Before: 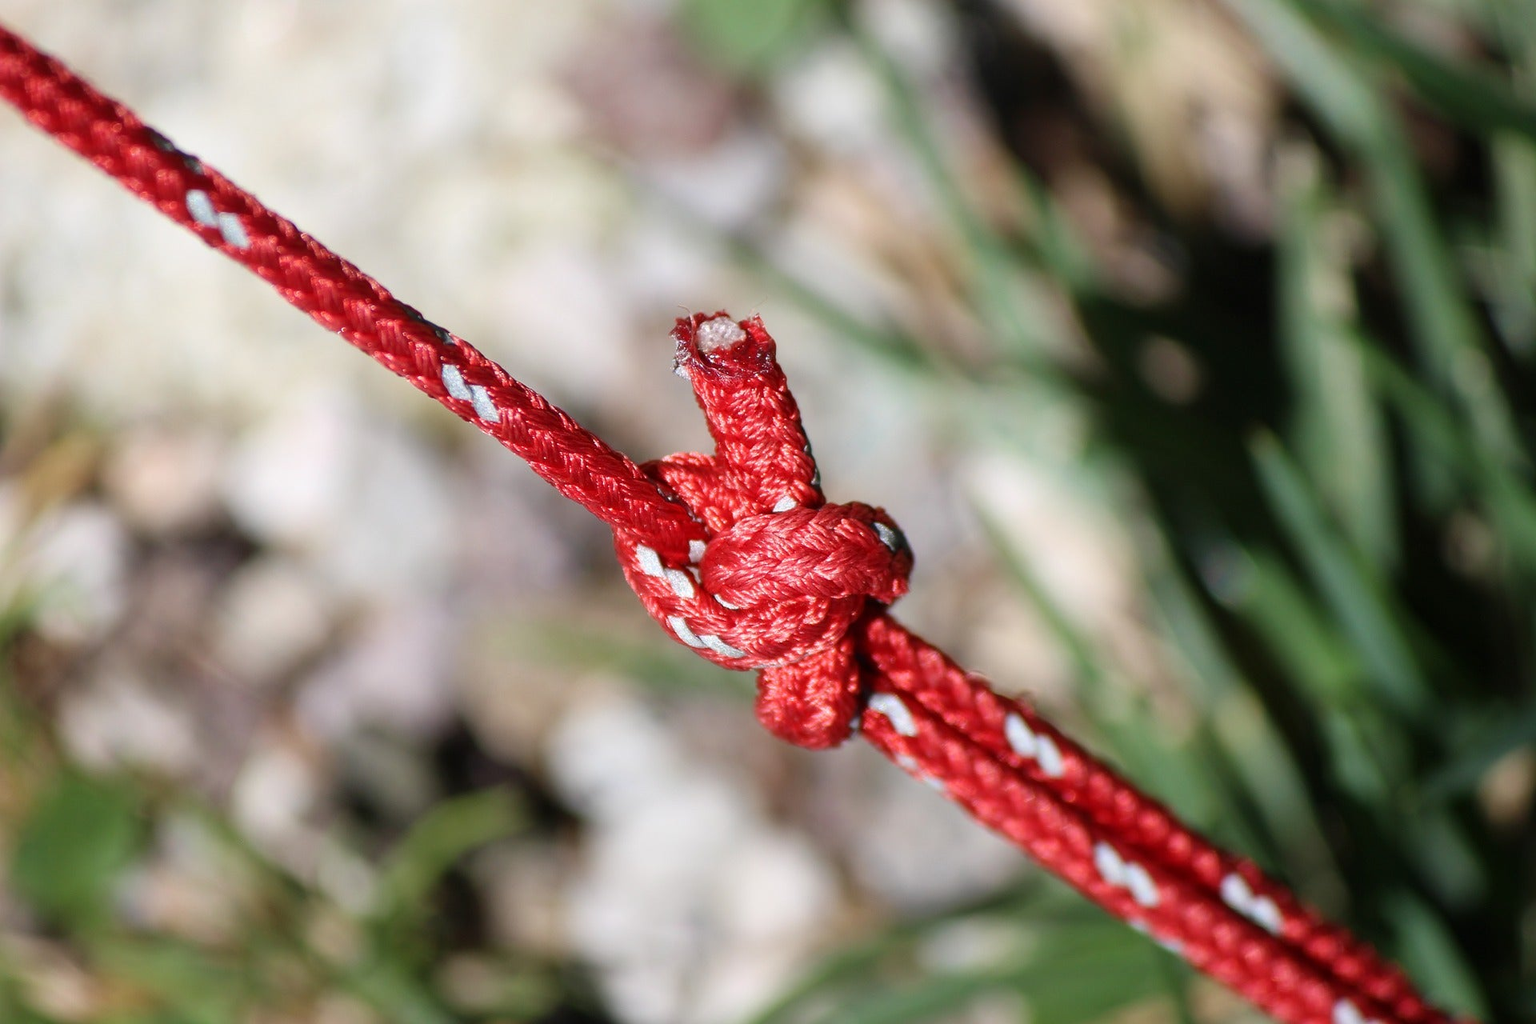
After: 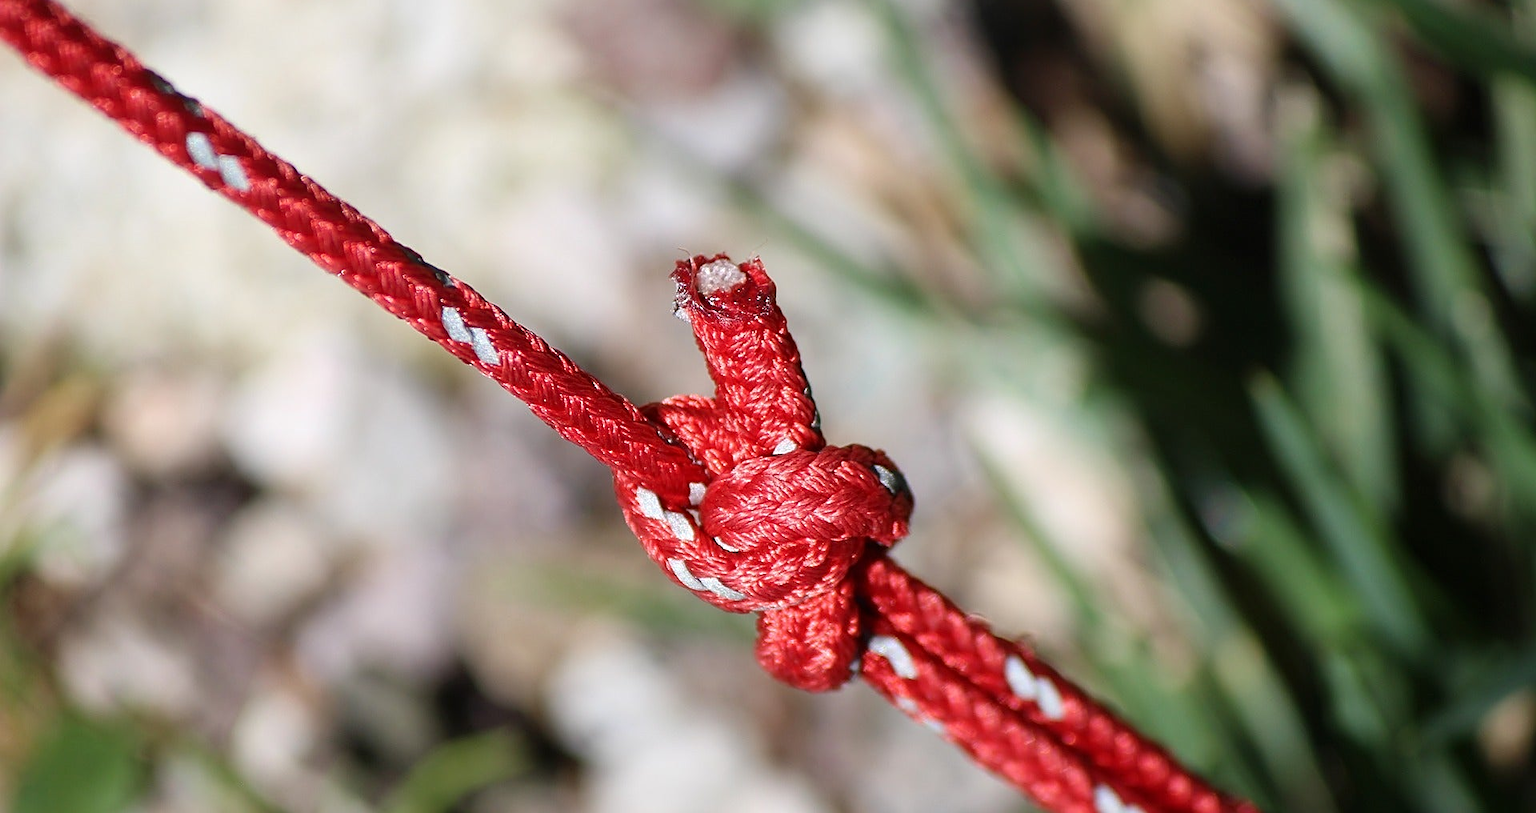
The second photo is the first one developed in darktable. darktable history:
crop and rotate: top 5.648%, bottom 14.835%
sharpen: on, module defaults
